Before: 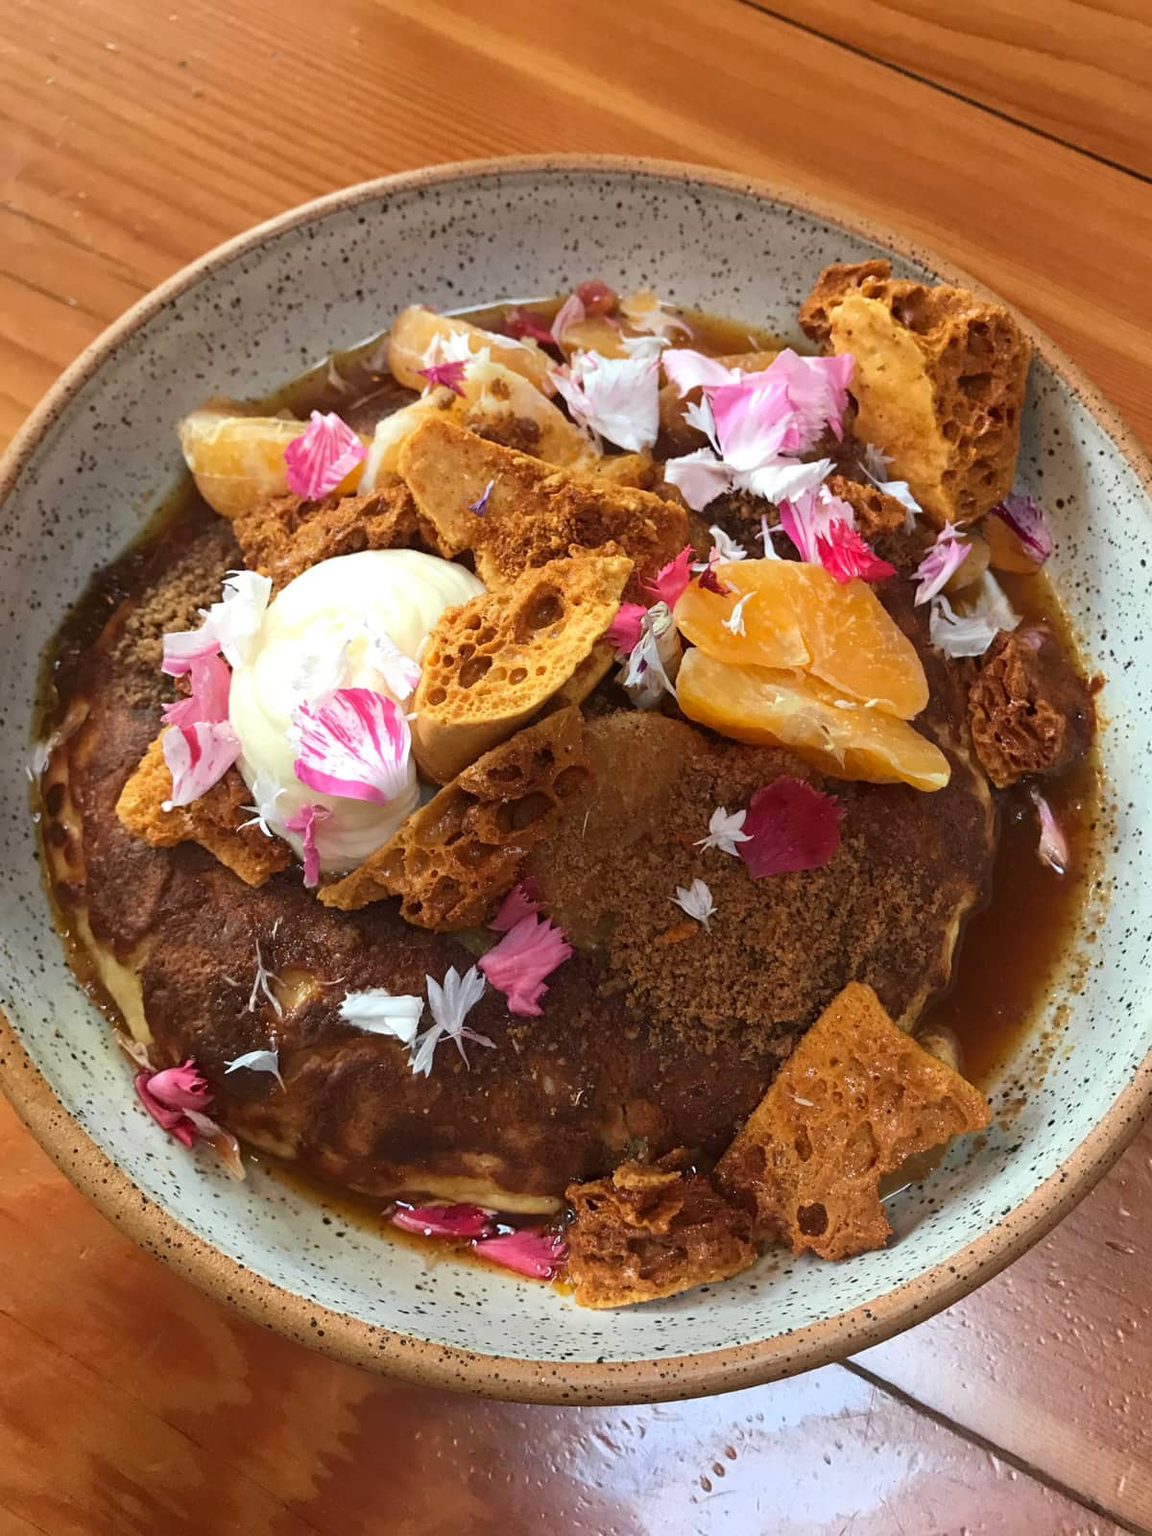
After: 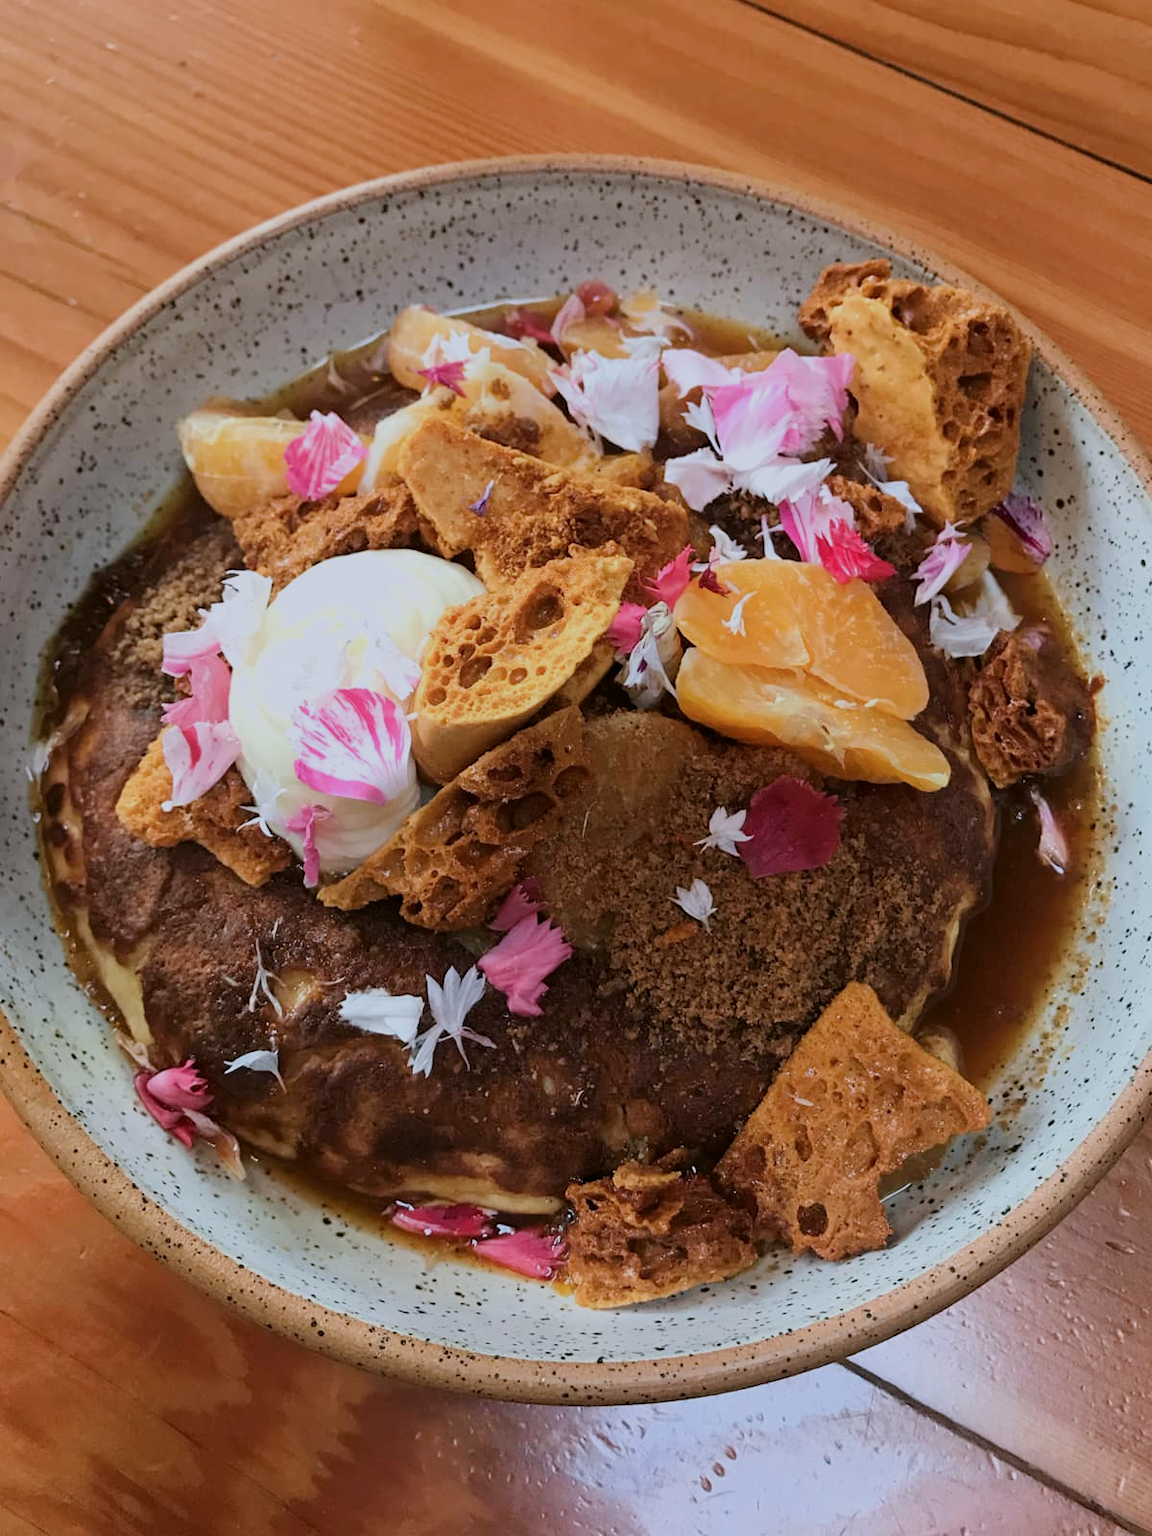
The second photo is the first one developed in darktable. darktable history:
exposure: compensate highlight preservation false
filmic rgb: black relative exposure -7.65 EV, white relative exposure 4.56 EV, hardness 3.61
color calibration: illuminant custom, x 0.368, y 0.373, temperature 4333.54 K
color correction: highlights a* 2.94, highlights b* -1.39, shadows a* -0.11, shadows b* 2.62, saturation 0.977
